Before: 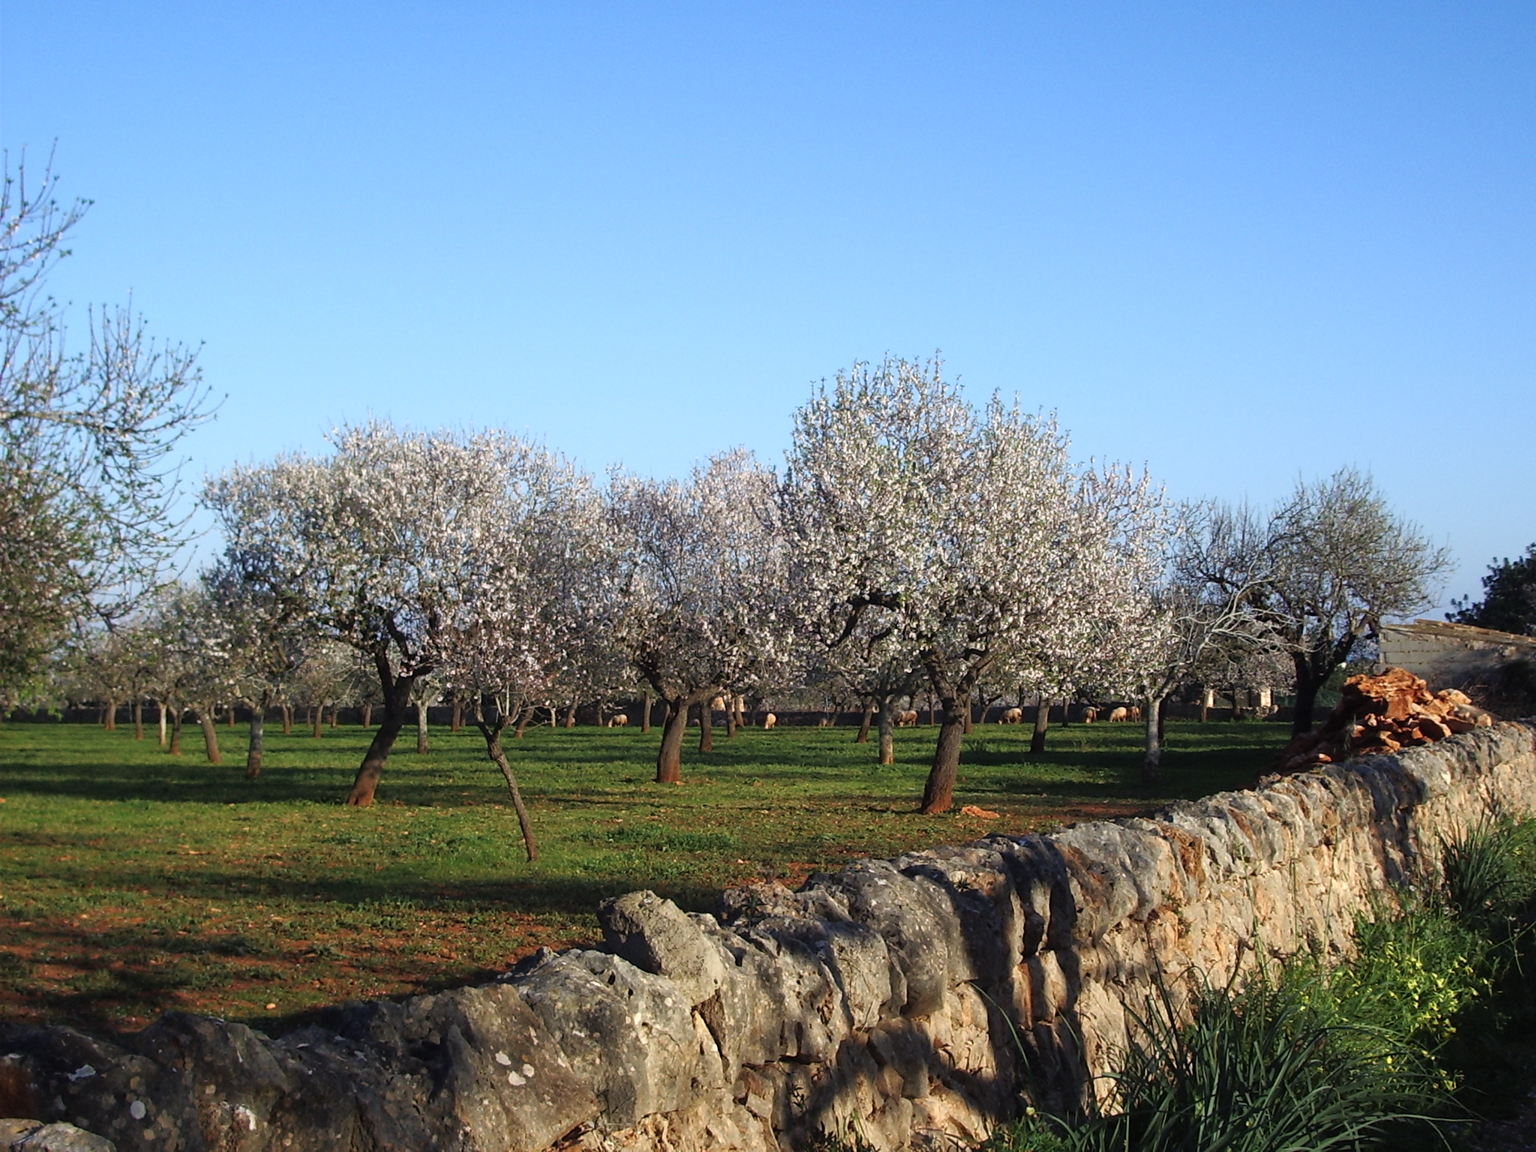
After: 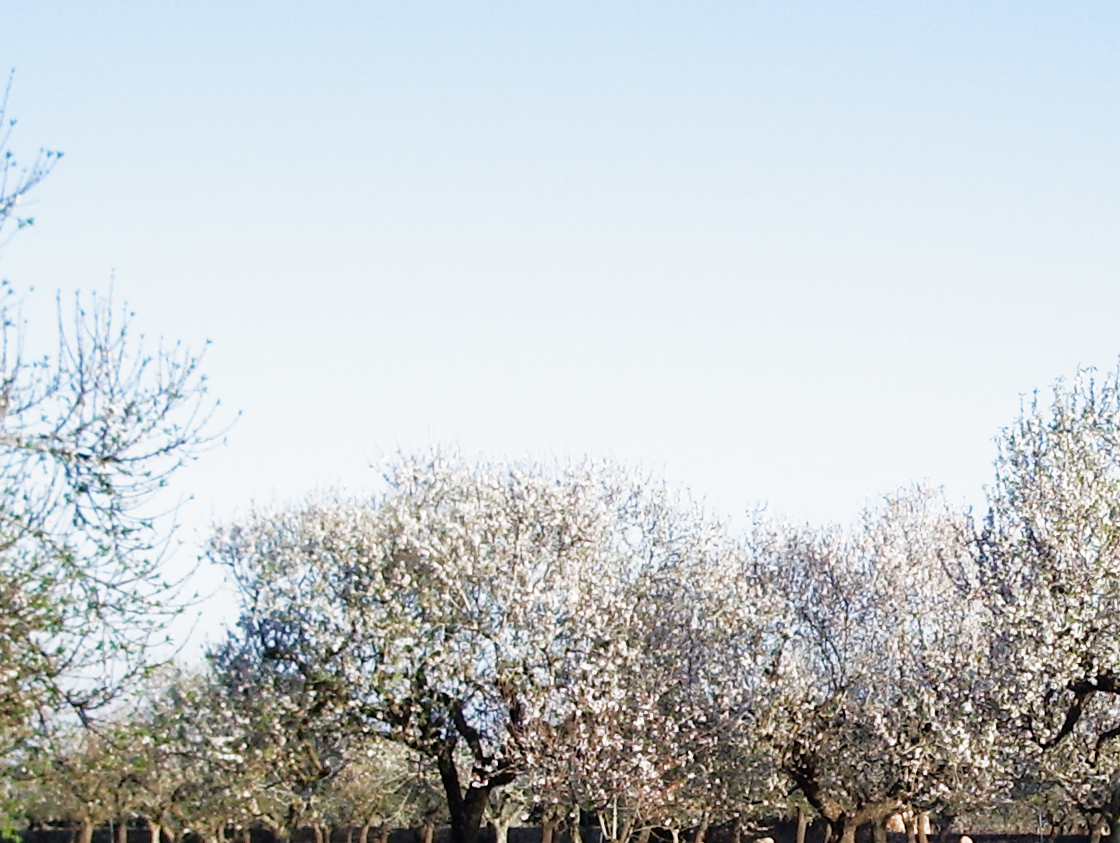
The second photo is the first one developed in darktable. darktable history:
filmic rgb: middle gray luminance 9.23%, black relative exposure -10.55 EV, white relative exposure 3.45 EV, threshold 6 EV, target black luminance 0%, hardness 5.98, latitude 59.69%, contrast 1.087, highlights saturation mix 5%, shadows ↔ highlights balance 29.23%, add noise in highlights 0, preserve chrominance no, color science v3 (2019), use custom middle-gray values true, iterations of high-quality reconstruction 0, contrast in highlights soft, enable highlight reconstruction true
crop and rotate: left 3.047%, top 7.509%, right 42.236%, bottom 37.598%
